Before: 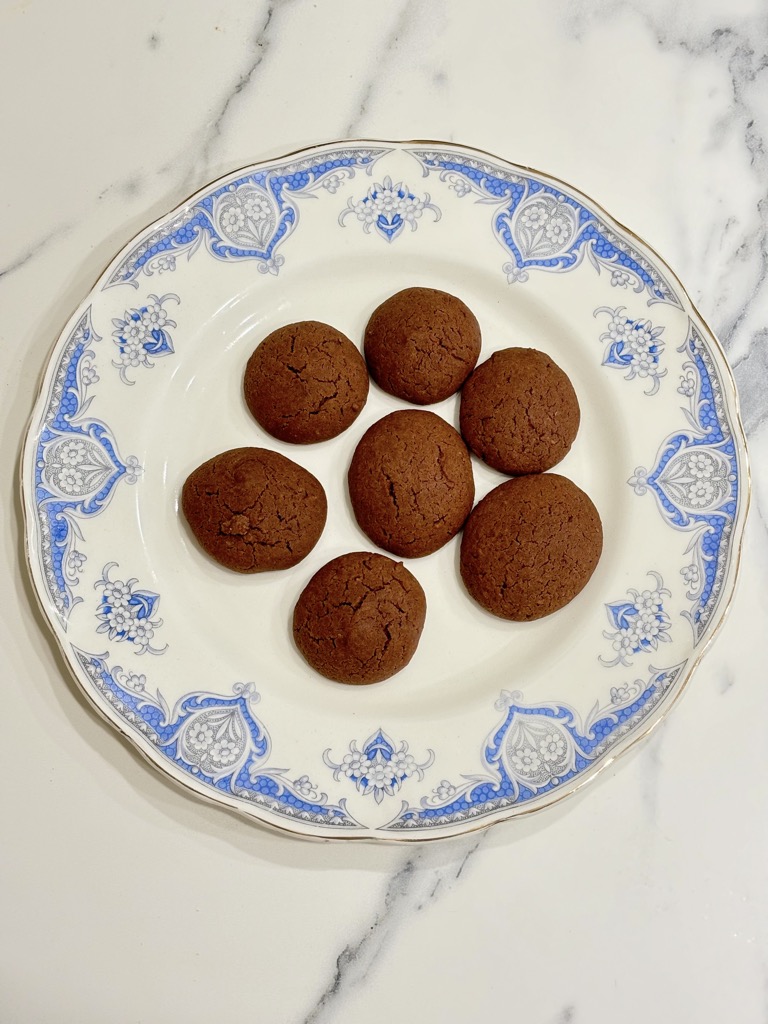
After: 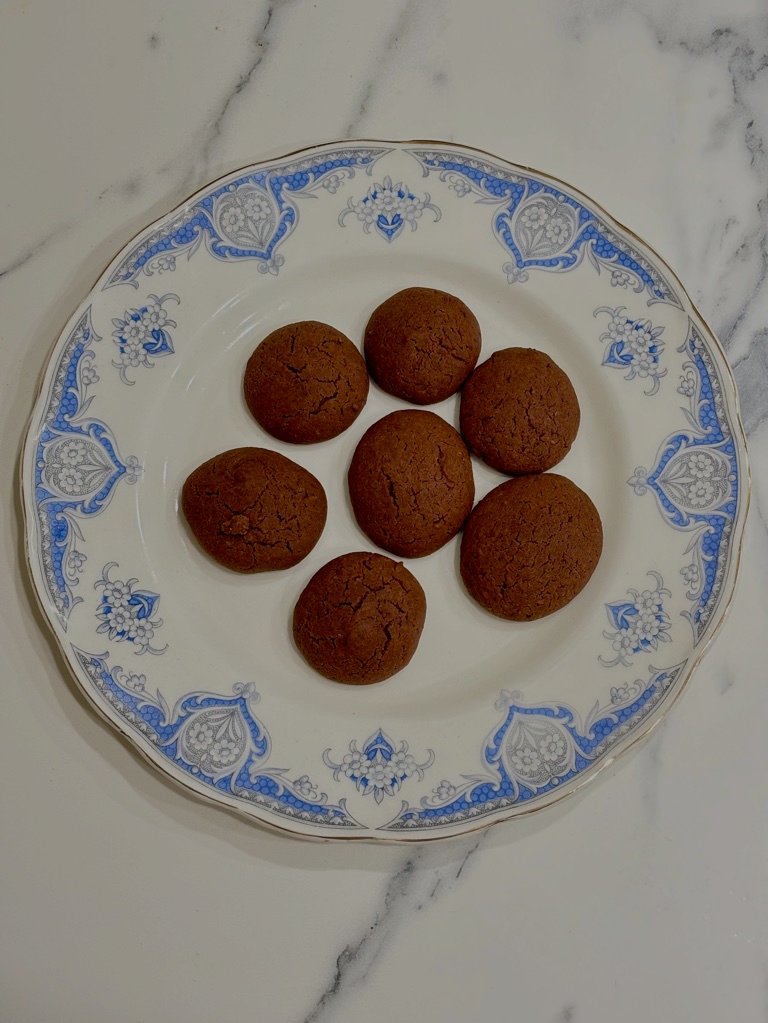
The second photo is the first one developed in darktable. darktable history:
crop: bottom 0.071%
exposure: black level correction 0, exposure 0.5 EV, compensate exposure bias true, compensate highlight preservation false
